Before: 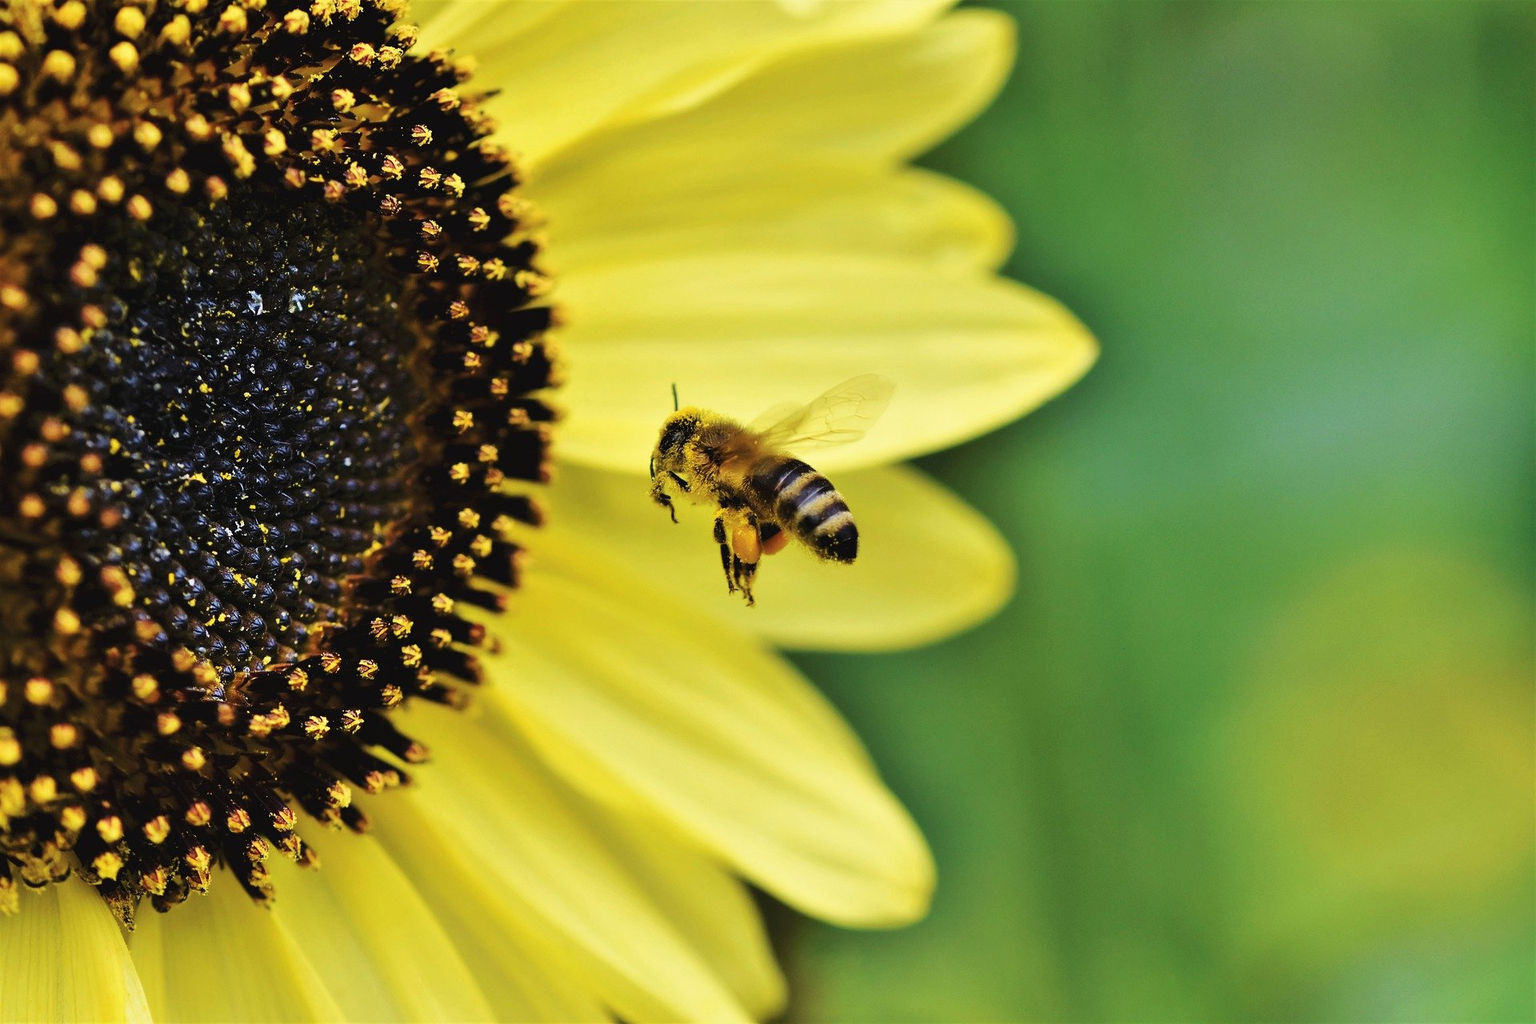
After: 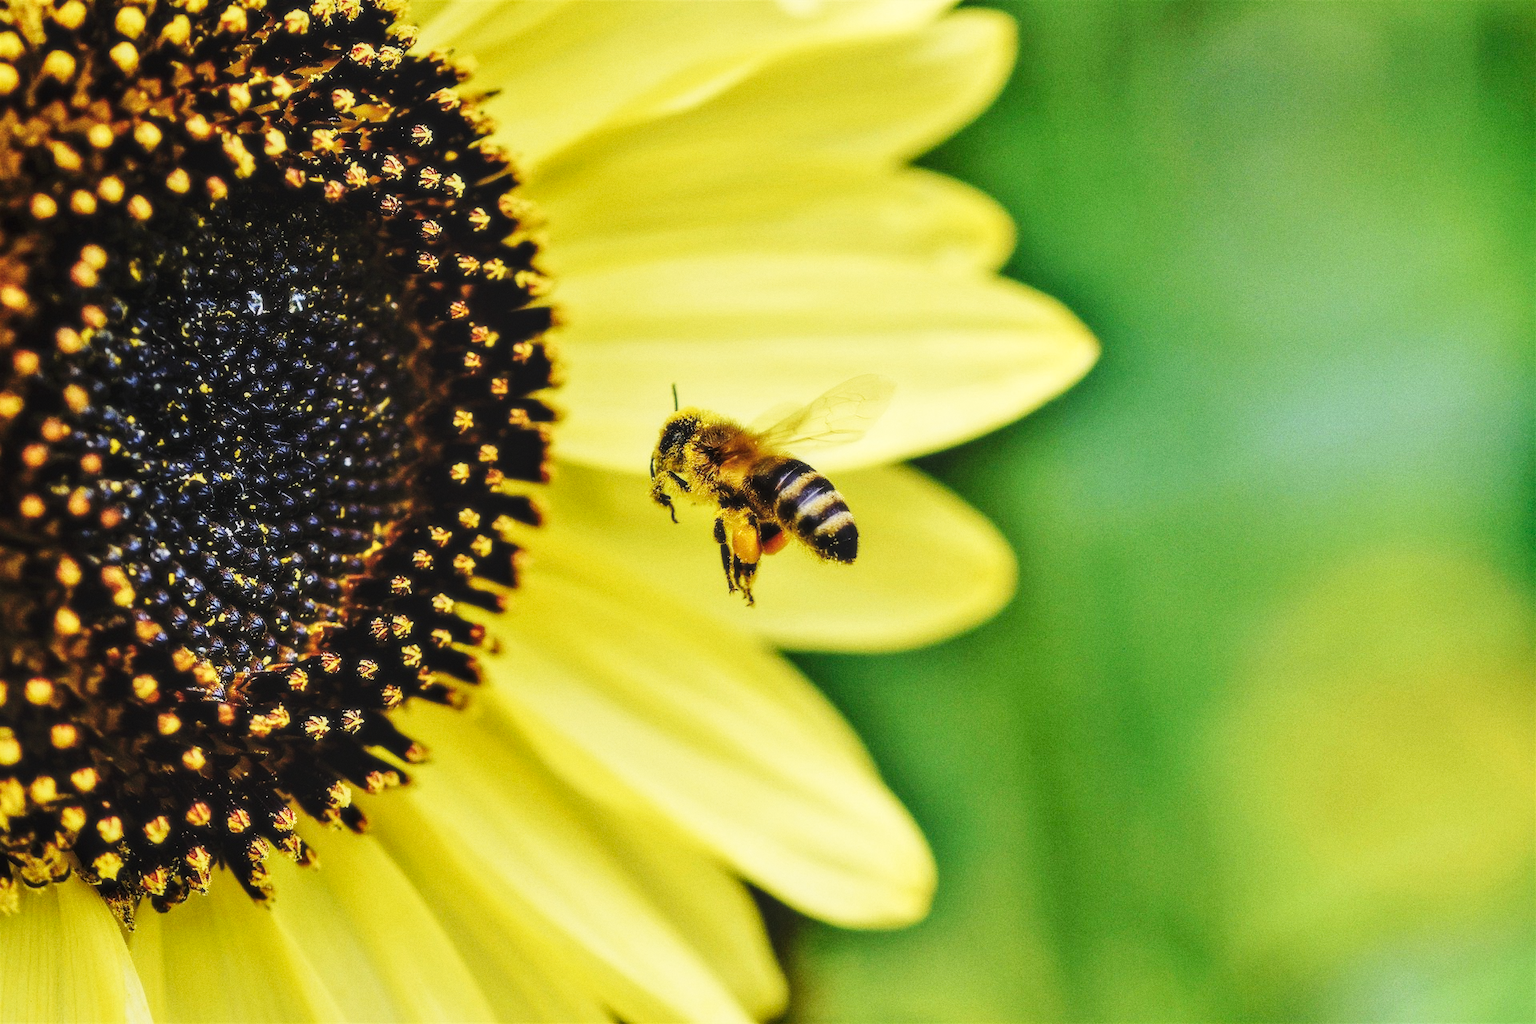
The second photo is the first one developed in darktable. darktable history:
local contrast: on, module defaults
soften: size 10%, saturation 50%, brightness 0.2 EV, mix 10%
grain: coarseness 3.21 ISO
base curve: curves: ch0 [(0, 0) (0.036, 0.025) (0.121, 0.166) (0.206, 0.329) (0.605, 0.79) (1, 1)], preserve colors none
